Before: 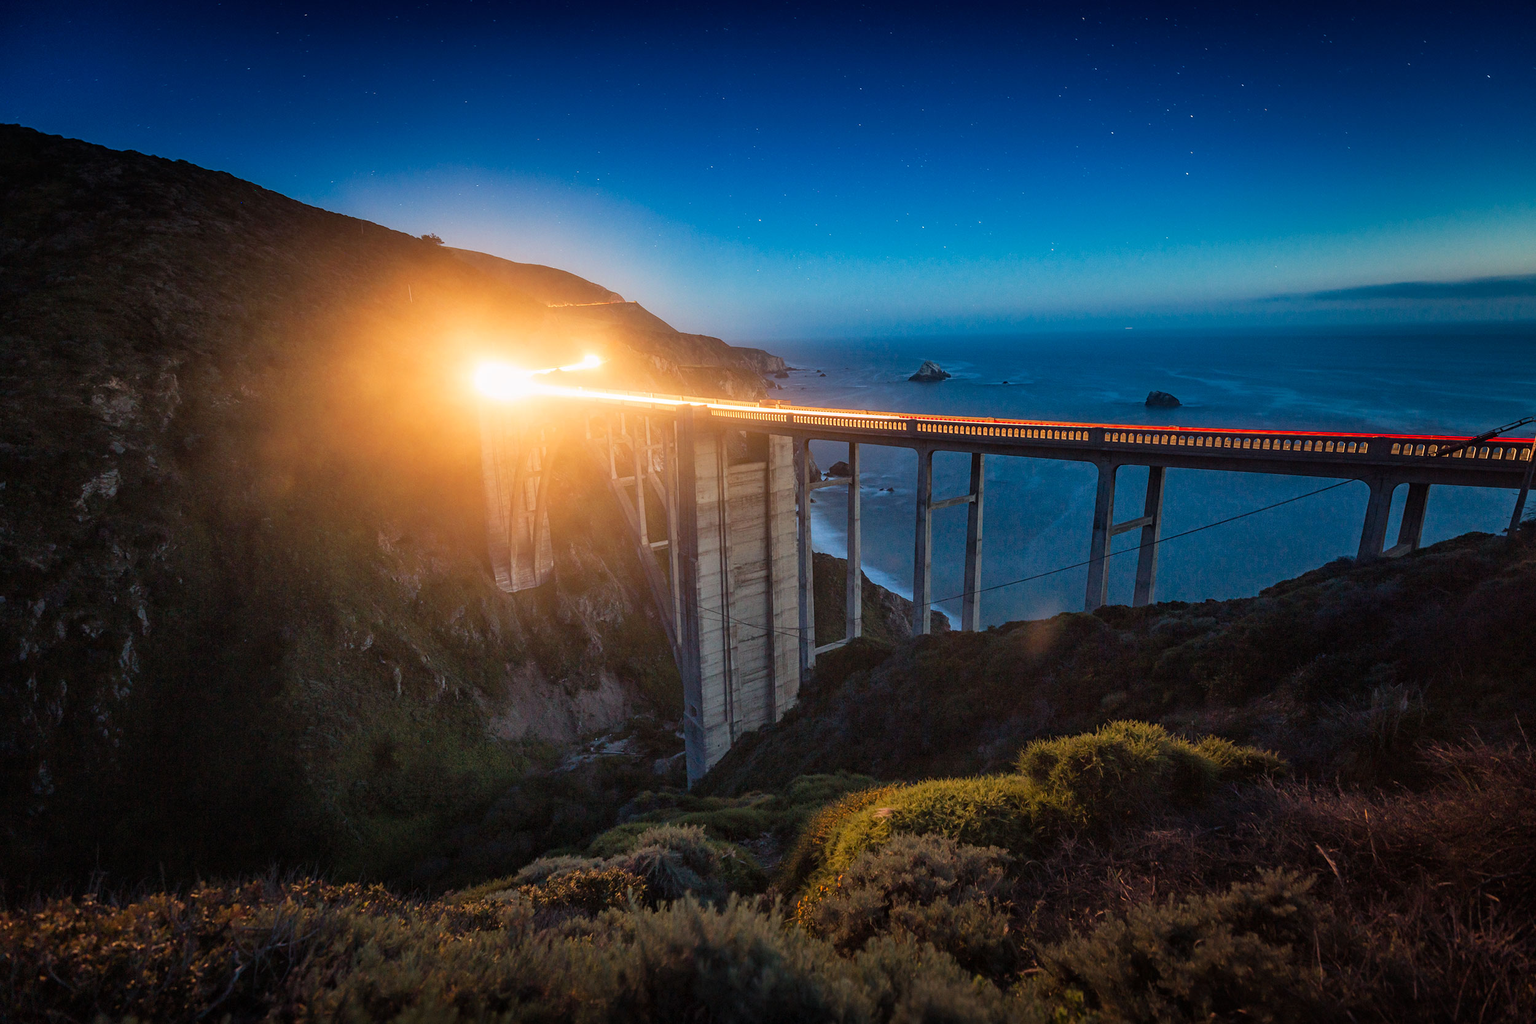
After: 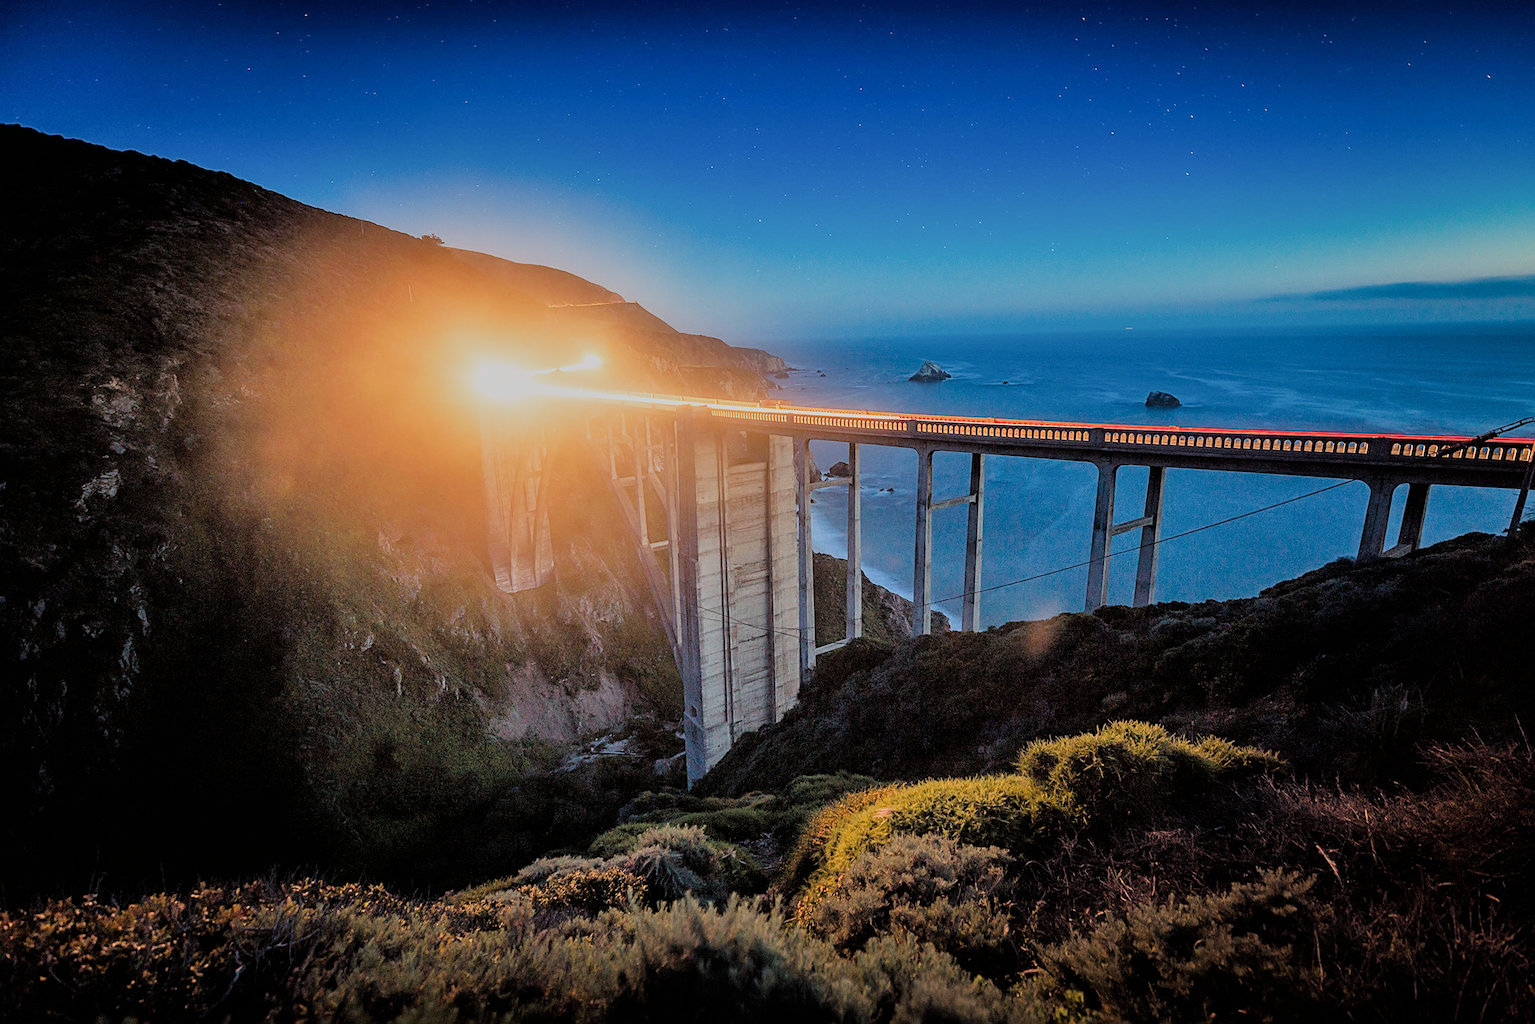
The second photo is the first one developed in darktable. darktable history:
sharpen: on, module defaults
tone equalizer: -7 EV 0.15 EV, -6 EV 0.6 EV, -5 EV 1.15 EV, -4 EV 1.33 EV, -3 EV 1.15 EV, -2 EV 0.6 EV, -1 EV 0.15 EV, mask exposure compensation -0.5 EV
filmic rgb: black relative exposure -6.98 EV, white relative exposure 5.63 EV, hardness 2.86
